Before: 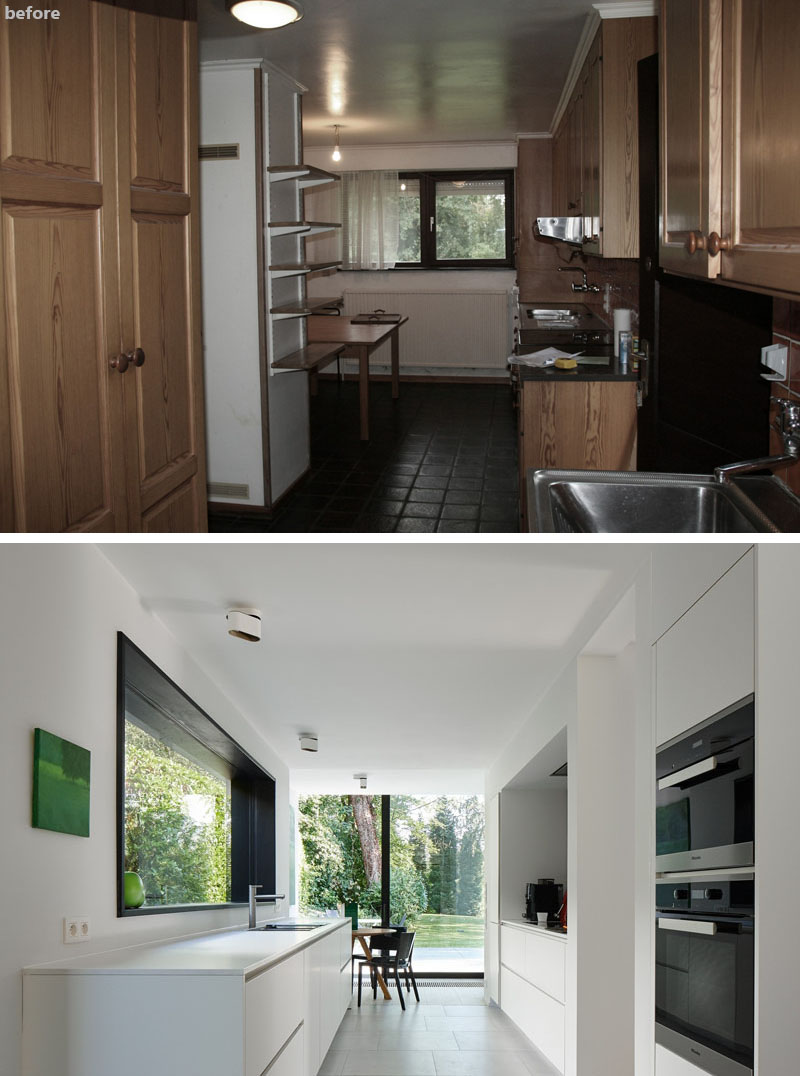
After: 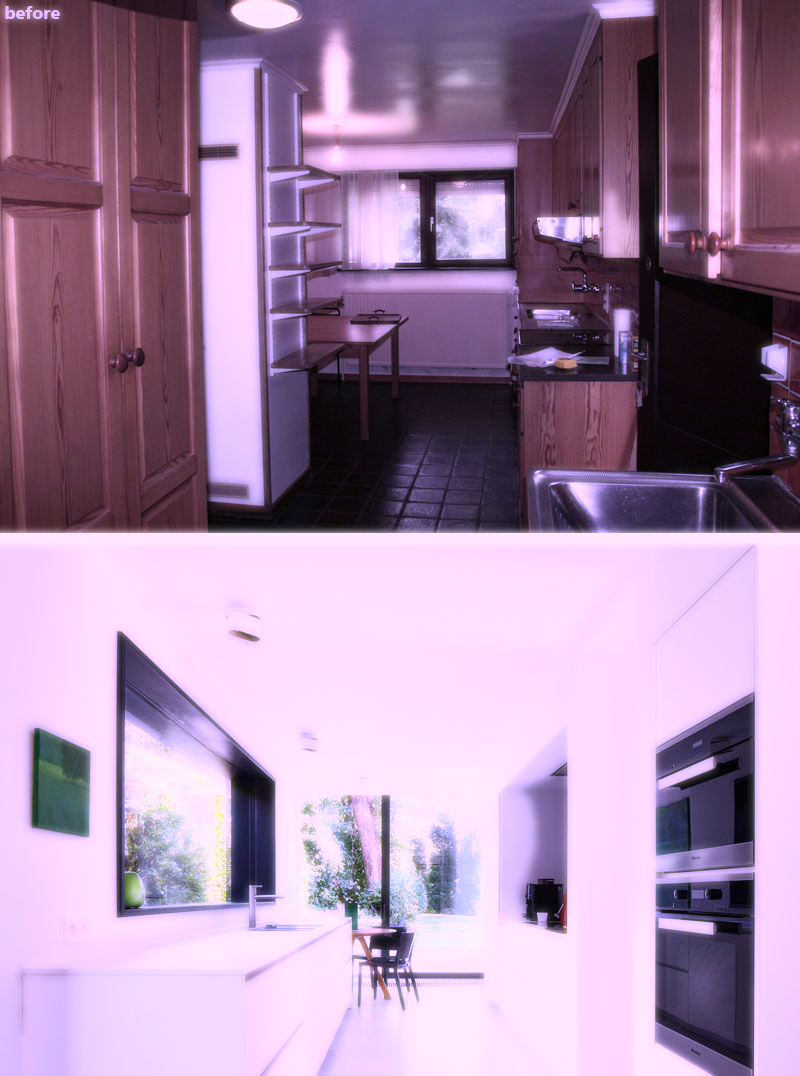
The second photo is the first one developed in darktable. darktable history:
bloom: size 0%, threshold 54.82%, strength 8.31%
contrast brightness saturation: saturation 0.18
color calibration: output R [1.107, -0.012, -0.003, 0], output B [0, 0, 1.308, 0], illuminant custom, x 0.389, y 0.387, temperature 3838.64 K
white balance: red 1.05, blue 1.072
